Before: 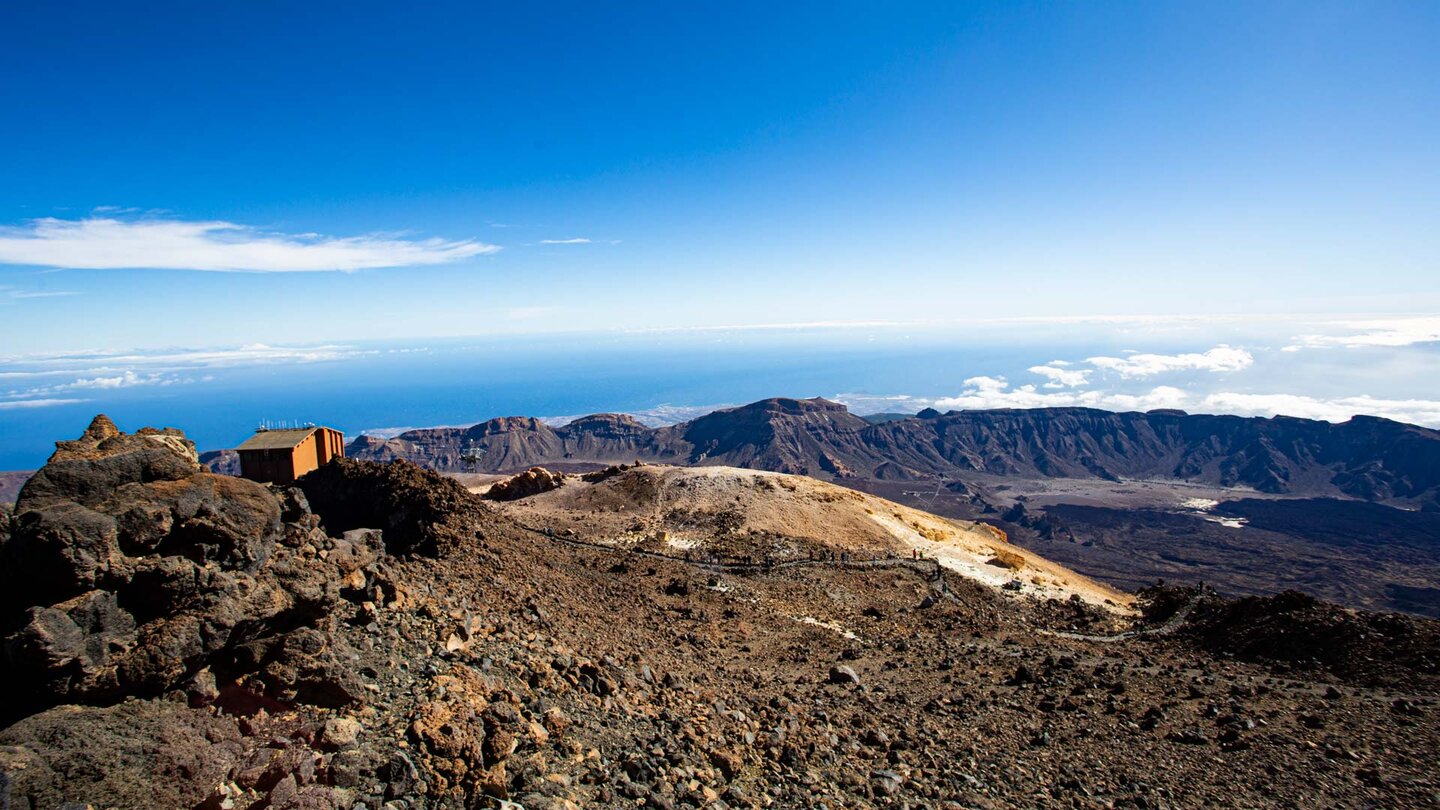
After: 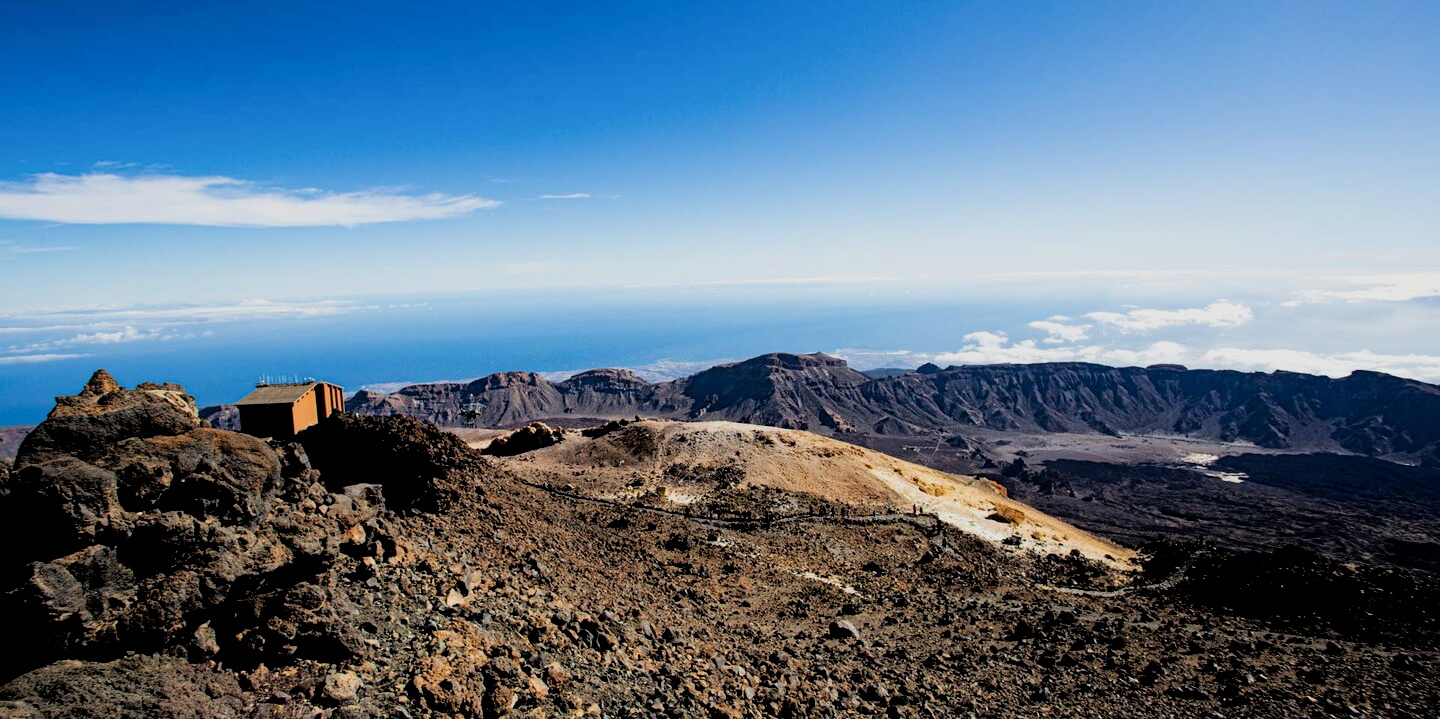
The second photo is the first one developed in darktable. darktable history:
filmic rgb: black relative exposure -3.86 EV, white relative exposure 3.48 EV, hardness 2.63, contrast 1.103
crop and rotate: top 5.609%, bottom 5.609%
exposure: exposure 0 EV, compensate highlight preservation false
